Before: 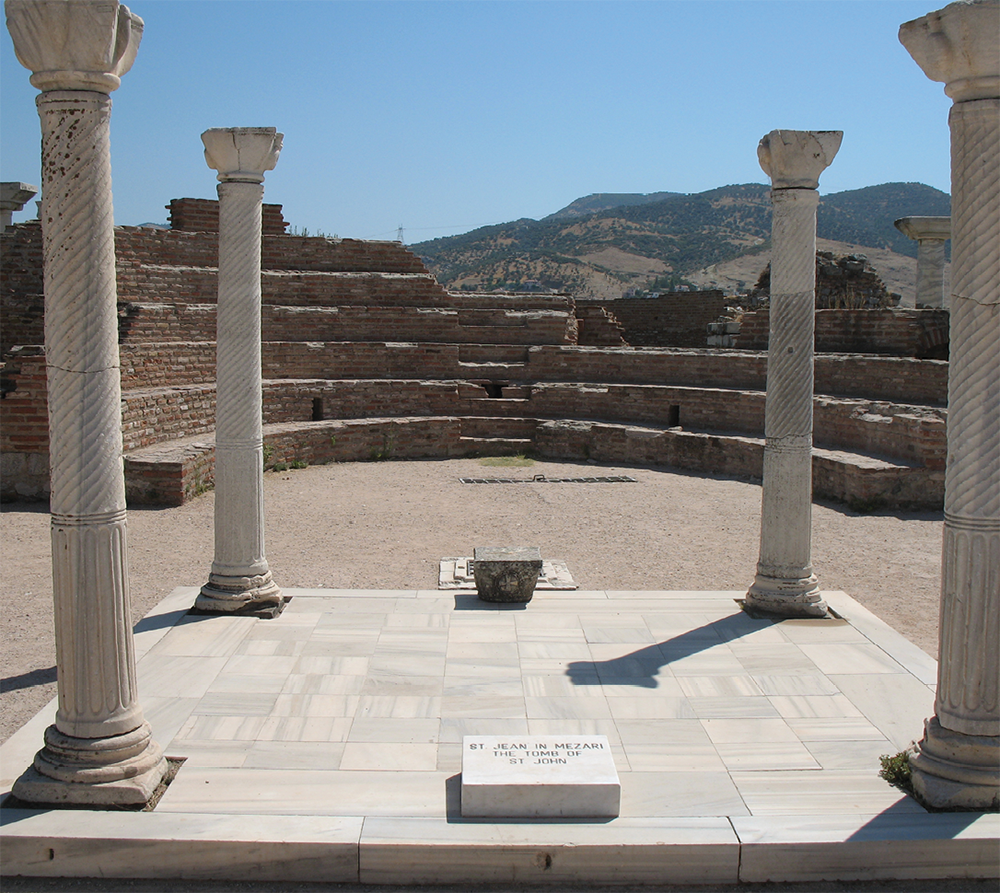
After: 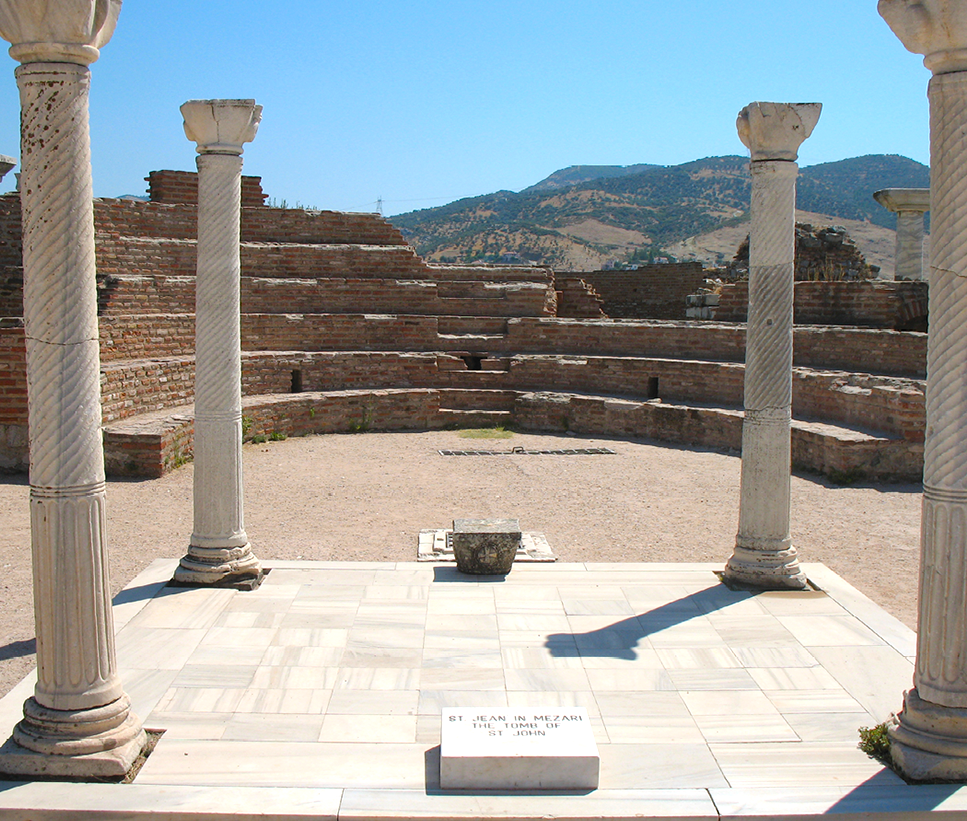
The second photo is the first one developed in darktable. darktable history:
color balance rgb: linear chroma grading › shadows 15.537%, perceptual saturation grading › global saturation 25.325%, perceptual brilliance grading › global brilliance 9.708%, perceptual brilliance grading › shadows 14.256%
crop: left 2.199%, top 3.173%, right 1.074%, bottom 4.861%
levels: levels [0, 0.492, 0.984]
